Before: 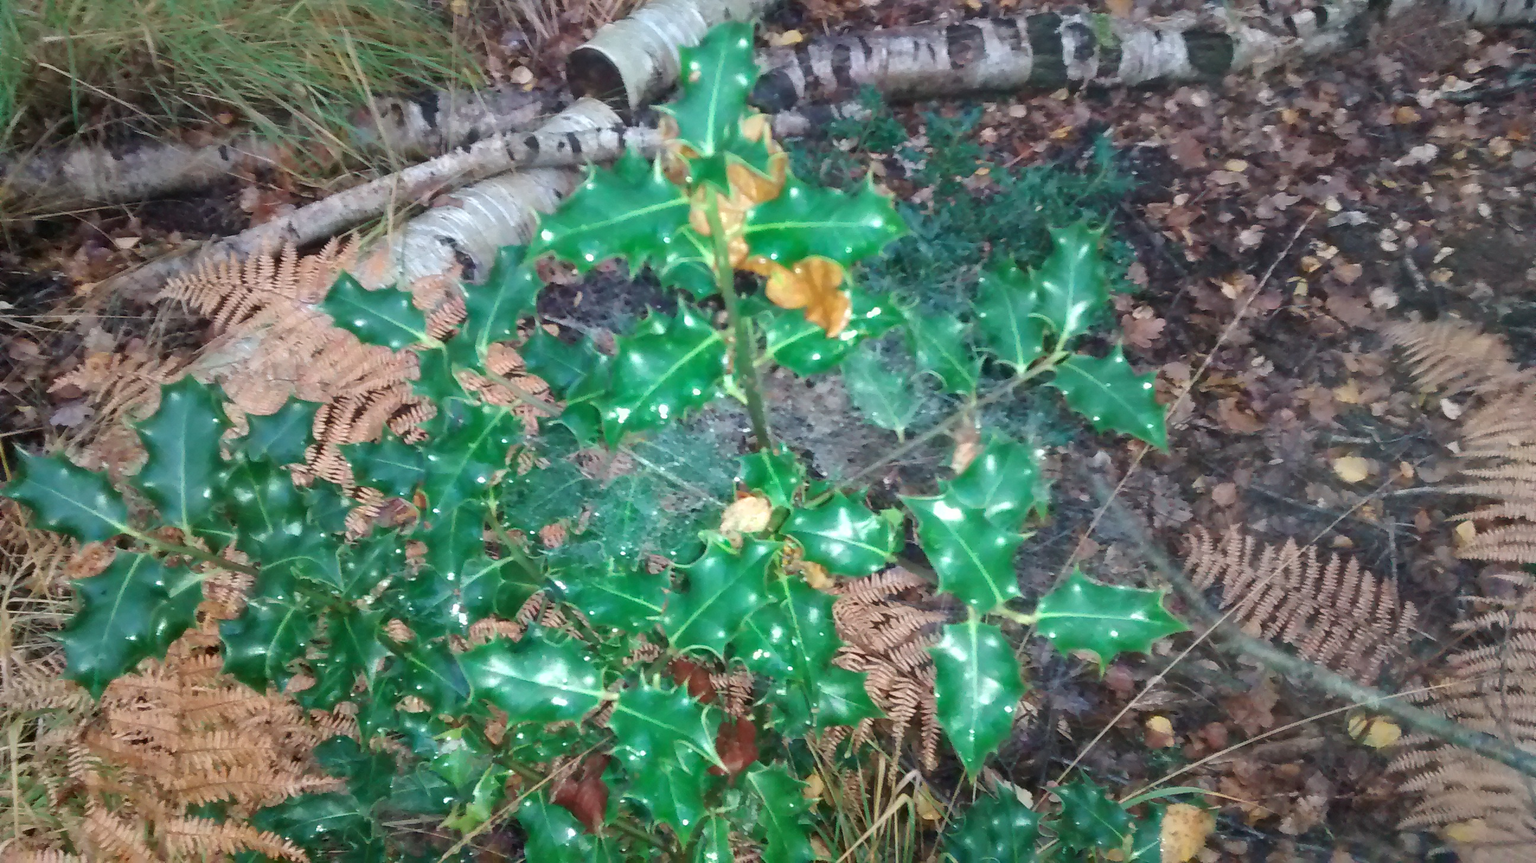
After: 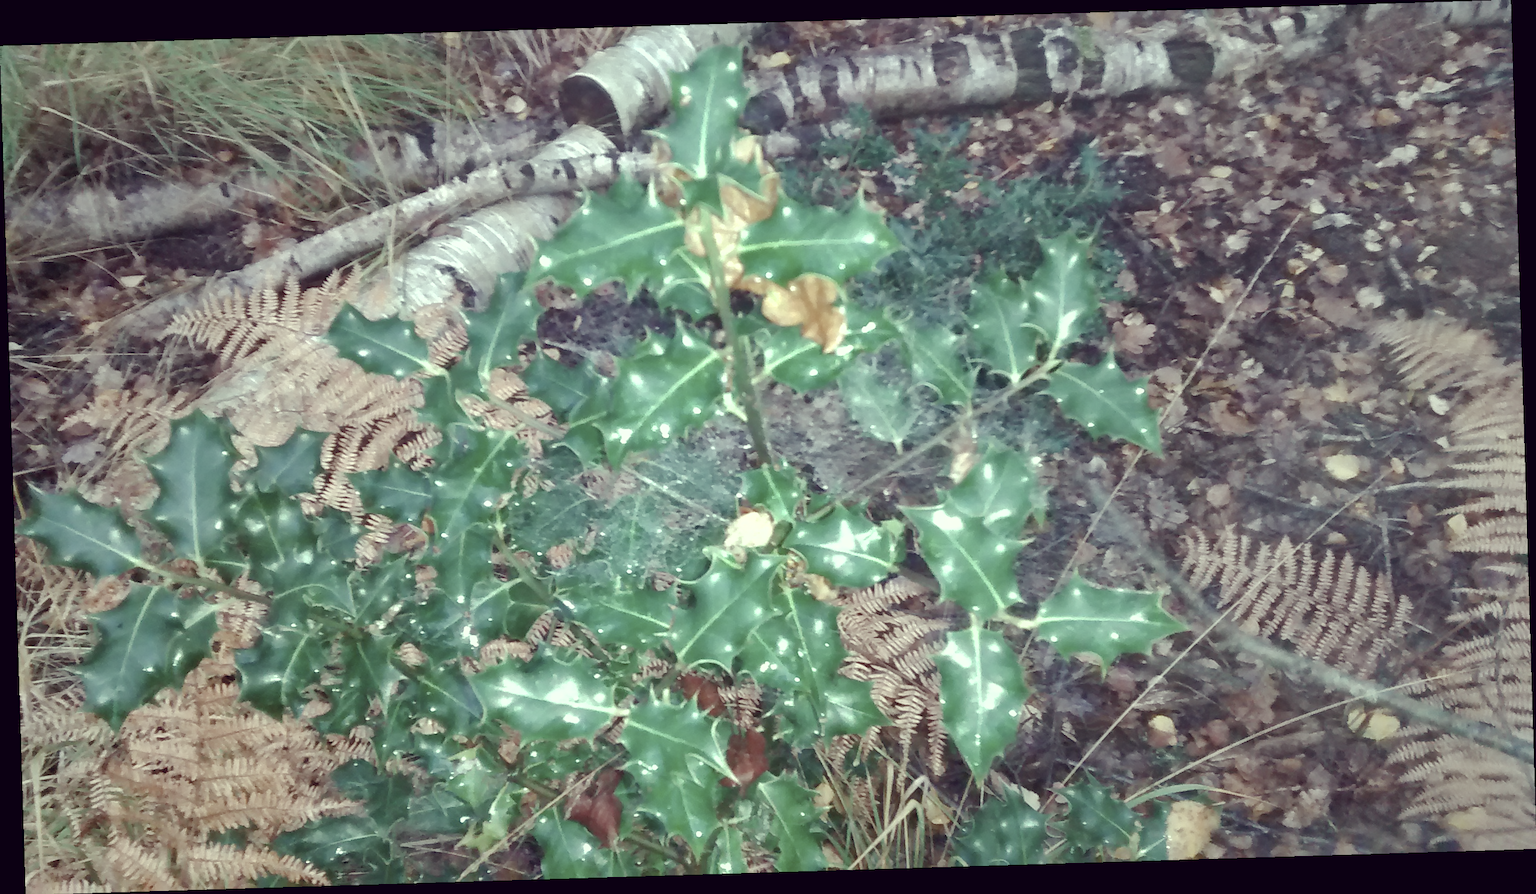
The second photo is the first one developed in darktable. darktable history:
color correction: highlights a* -20.17, highlights b* 20.27, shadows a* 20.03, shadows b* -20.46, saturation 0.43
shadows and highlights: on, module defaults
rotate and perspective: rotation -1.75°, automatic cropping off
color balance rgb: perceptual saturation grading › global saturation 20%, perceptual saturation grading › highlights -50%, perceptual saturation grading › shadows 30%, perceptual brilliance grading › global brilliance 10%, perceptual brilliance grading › shadows 15%
